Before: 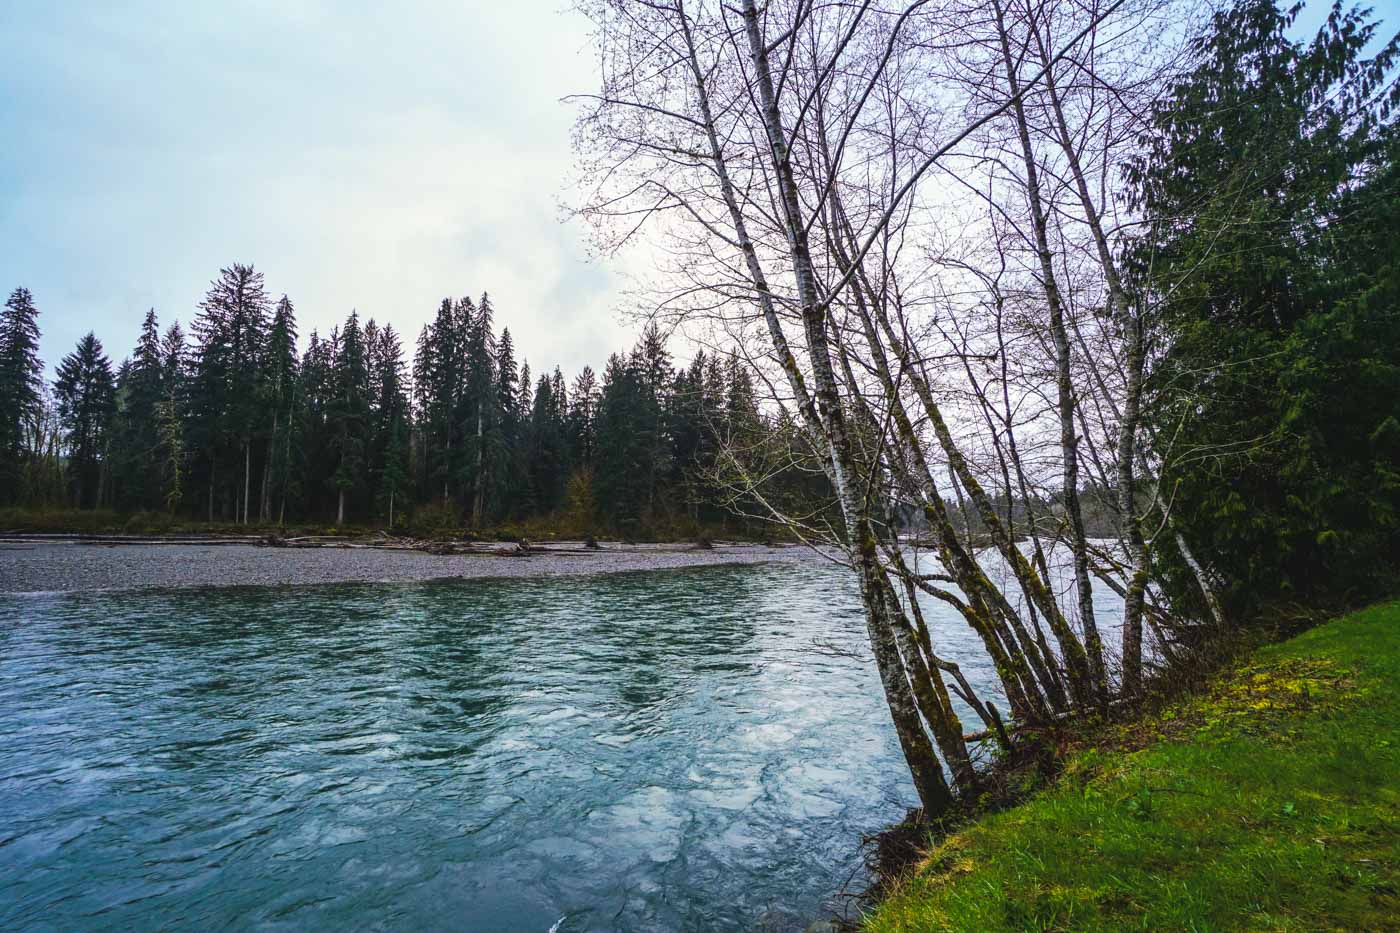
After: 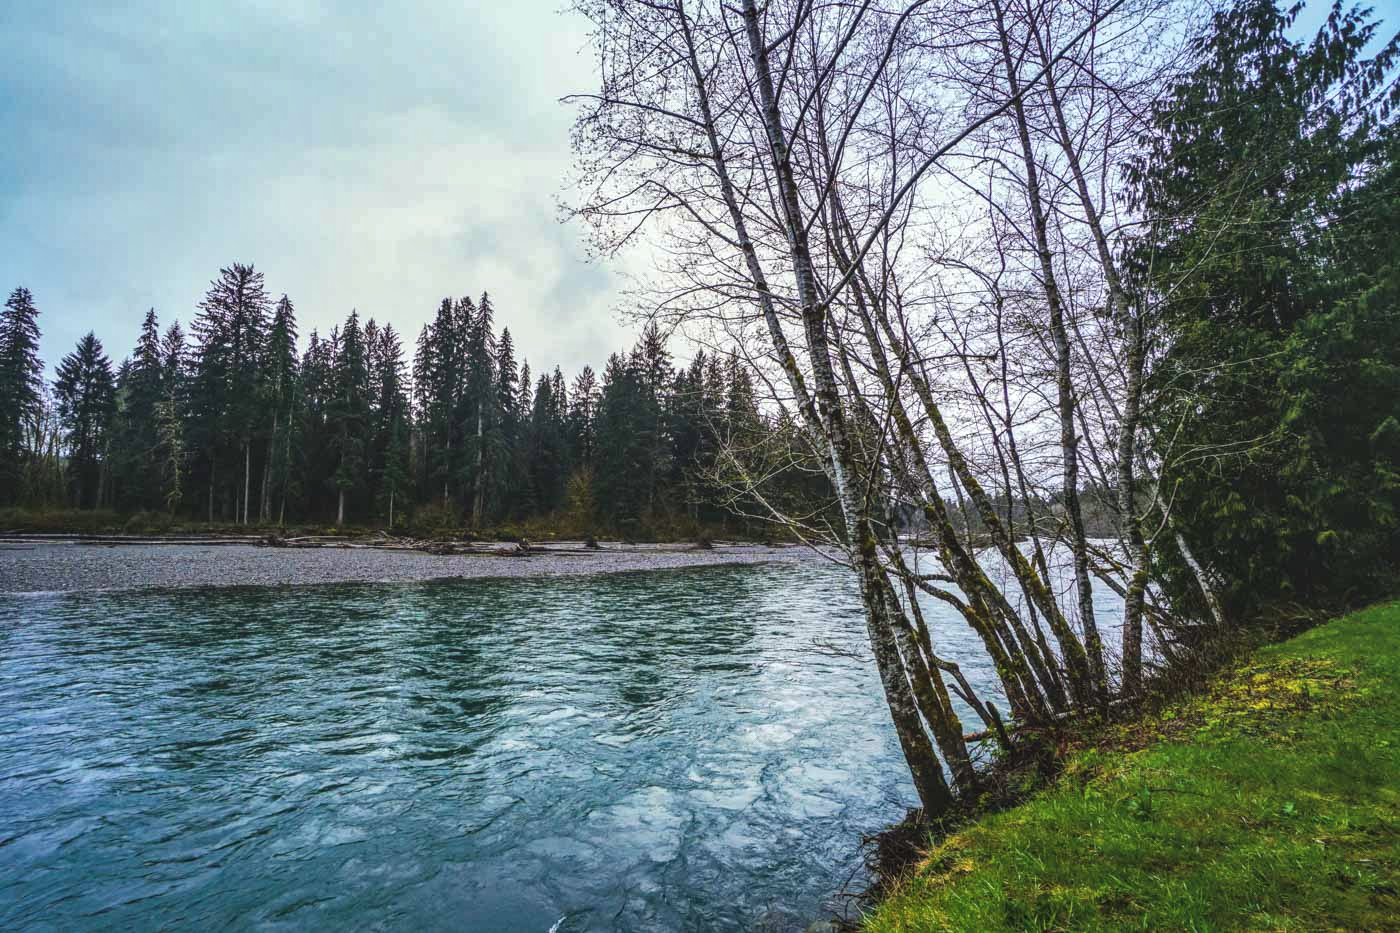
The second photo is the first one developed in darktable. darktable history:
white balance: red 0.978, blue 0.999
local contrast: on, module defaults
exposure: black level correction -0.005, exposure 0.054 EV, compensate highlight preservation false
shadows and highlights: shadows 43.71, white point adjustment -1.46, soften with gaussian
